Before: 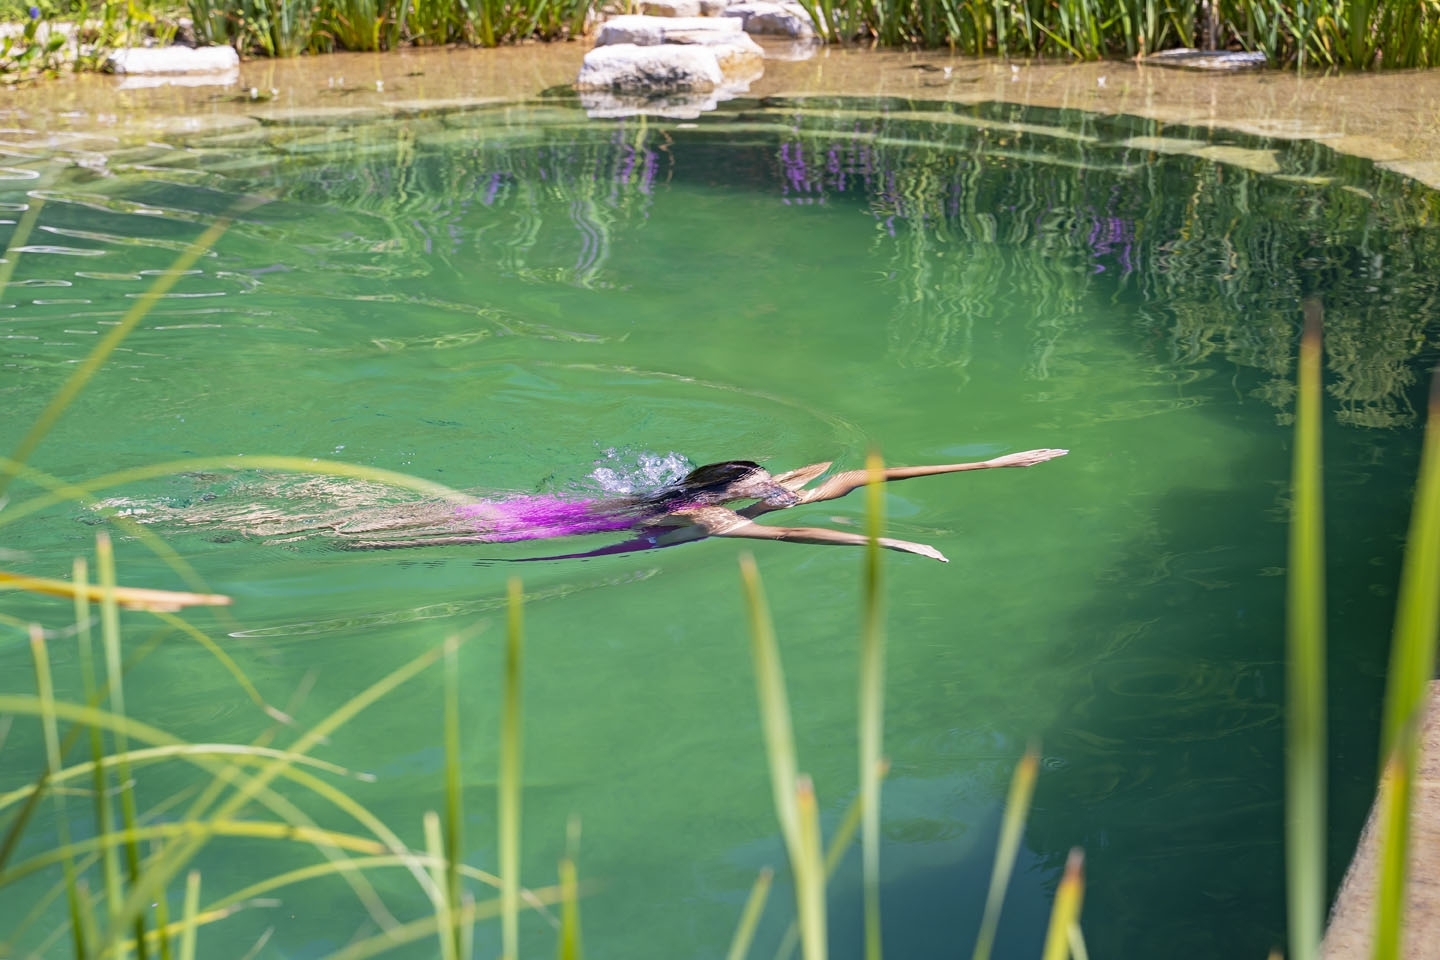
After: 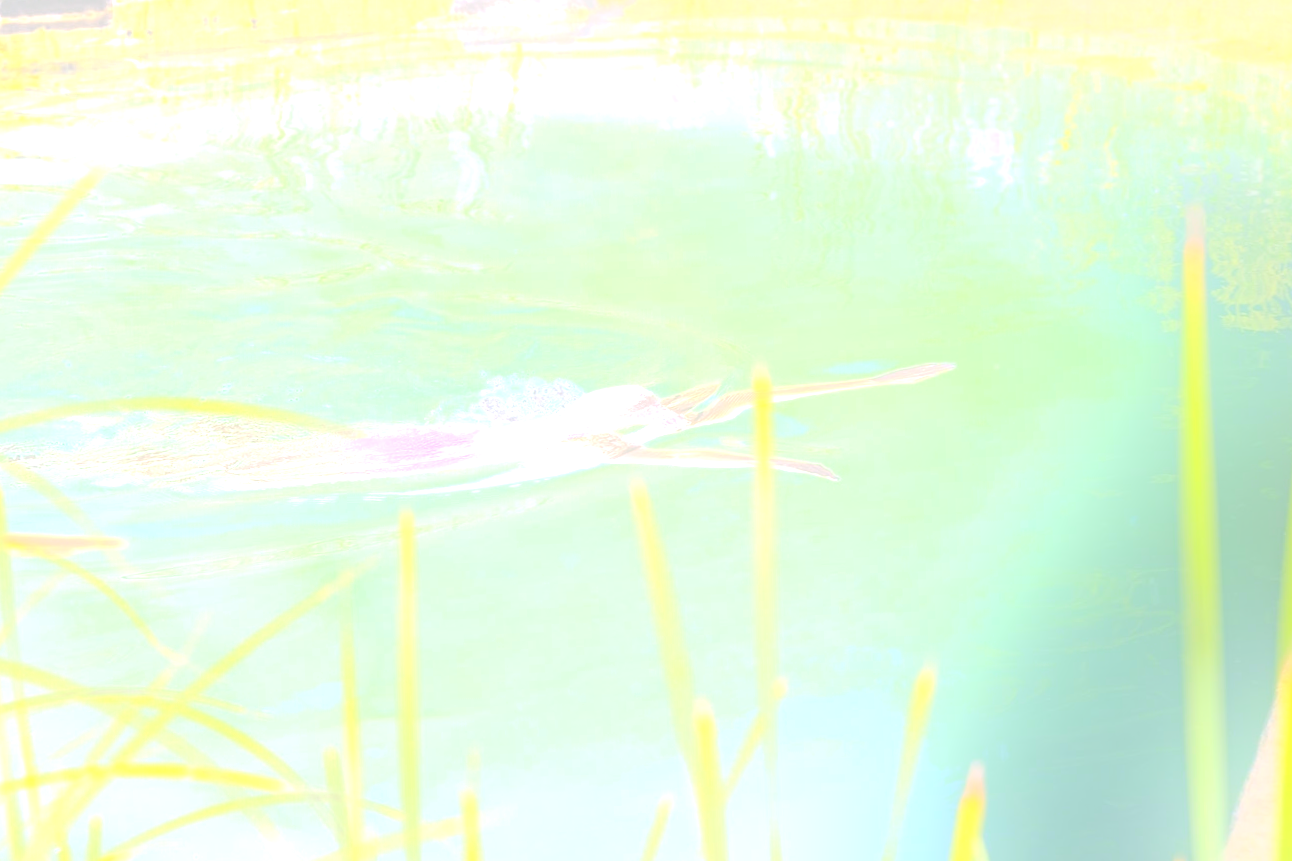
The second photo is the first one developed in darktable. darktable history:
crop and rotate: angle 1.96°, left 5.673%, top 5.673%
exposure: exposure 0.781 EV, compensate highlight preservation false
bloom: size 25%, threshold 5%, strength 90%
